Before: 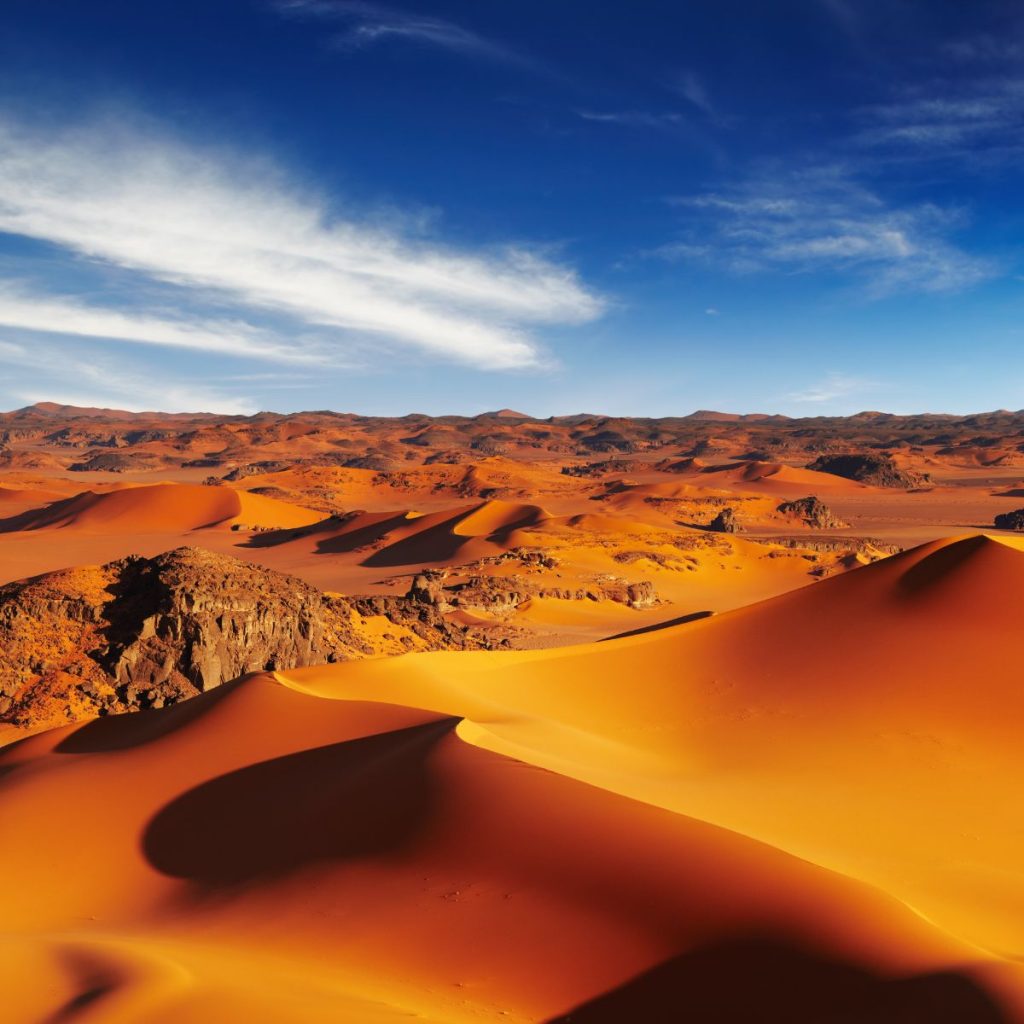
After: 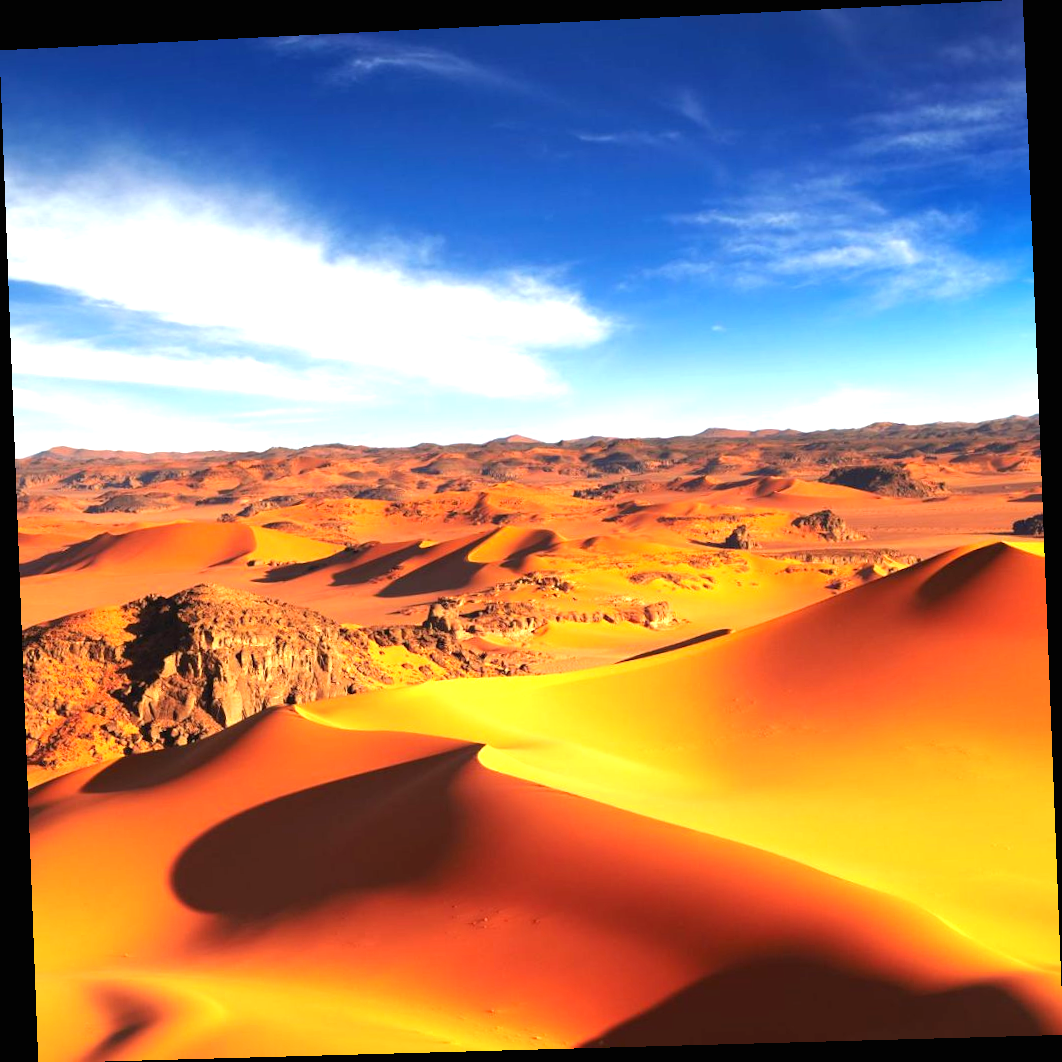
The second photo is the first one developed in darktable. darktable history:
exposure: black level correction 0, exposure 1.2 EV, compensate highlight preservation false
rotate and perspective: rotation -2.22°, lens shift (horizontal) -0.022, automatic cropping off
